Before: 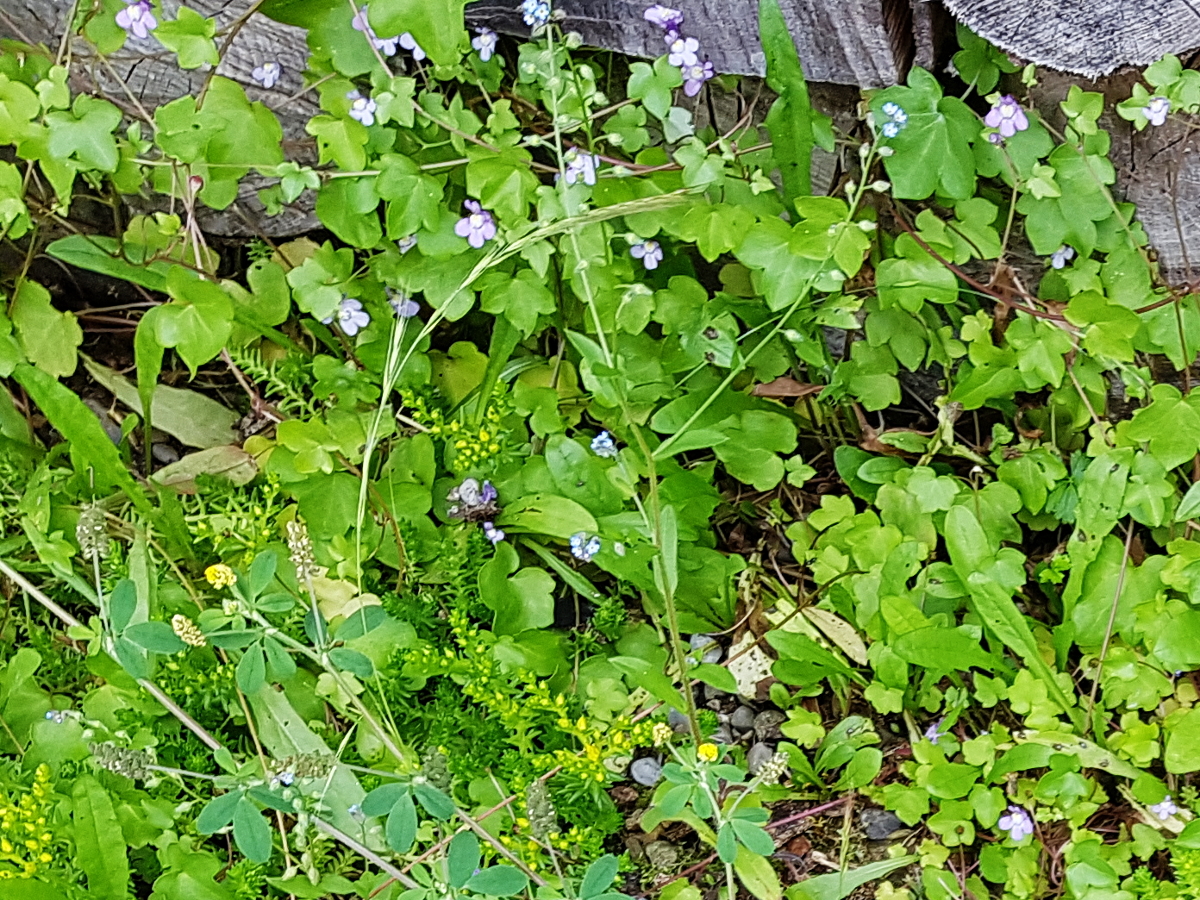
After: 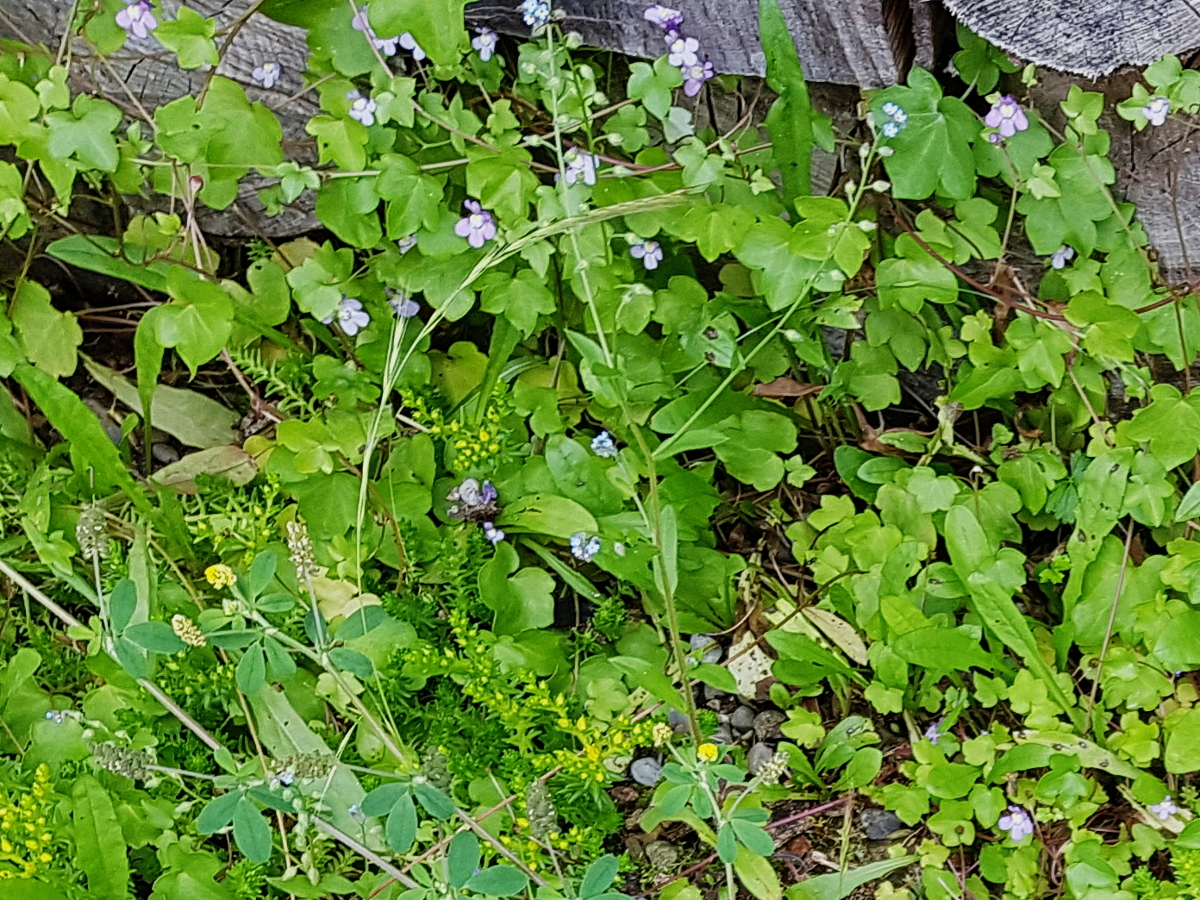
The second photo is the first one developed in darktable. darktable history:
exposure: exposure -0.256 EV, compensate exposure bias true, compensate highlight preservation false
